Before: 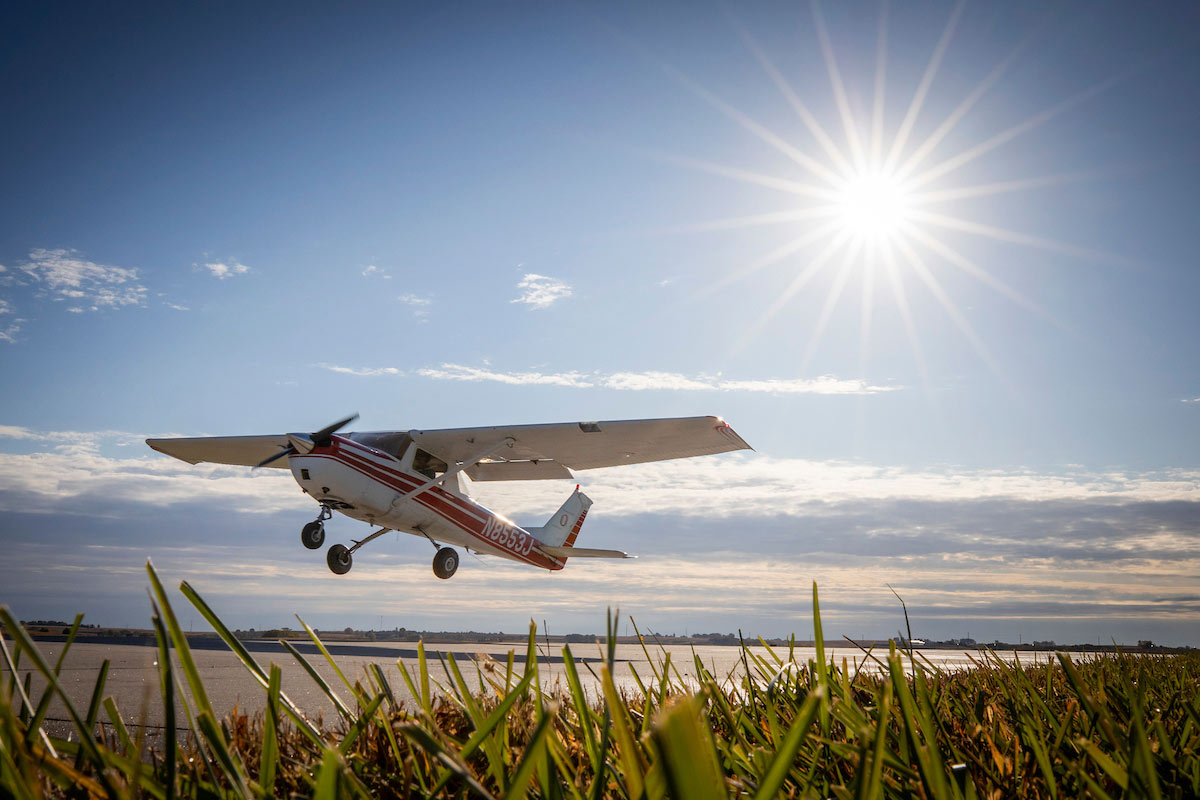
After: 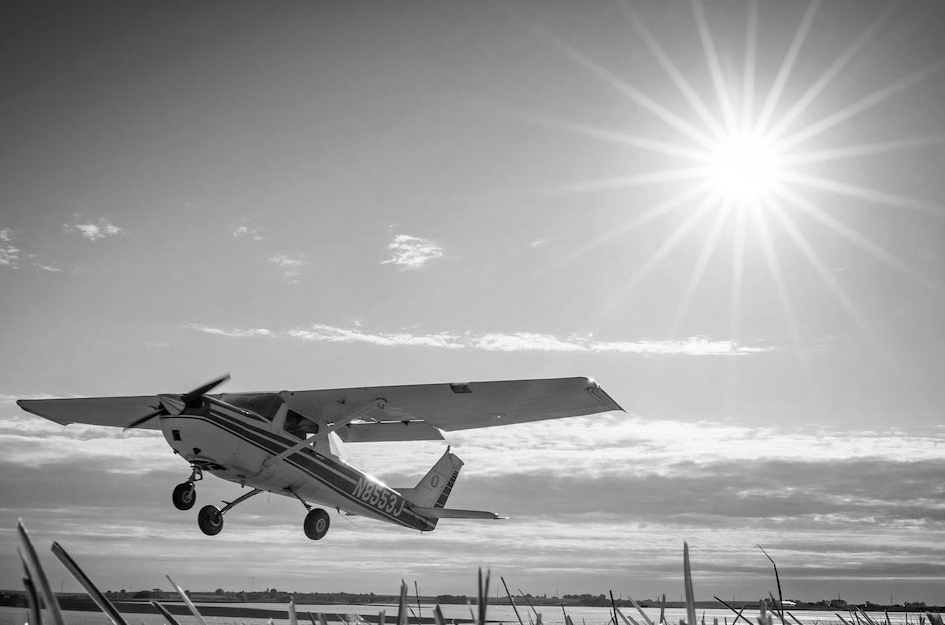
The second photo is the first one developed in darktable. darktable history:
shadows and highlights: shadows 20.91, highlights -35.45, soften with gaussian
haze removal: compatibility mode true, adaptive false
monochrome: a 0, b 0, size 0.5, highlights 0.57
contrast brightness saturation: contrast 0.1, saturation -0.36
crop and rotate: left 10.77%, top 5.1%, right 10.41%, bottom 16.76%
color contrast: blue-yellow contrast 0.7
